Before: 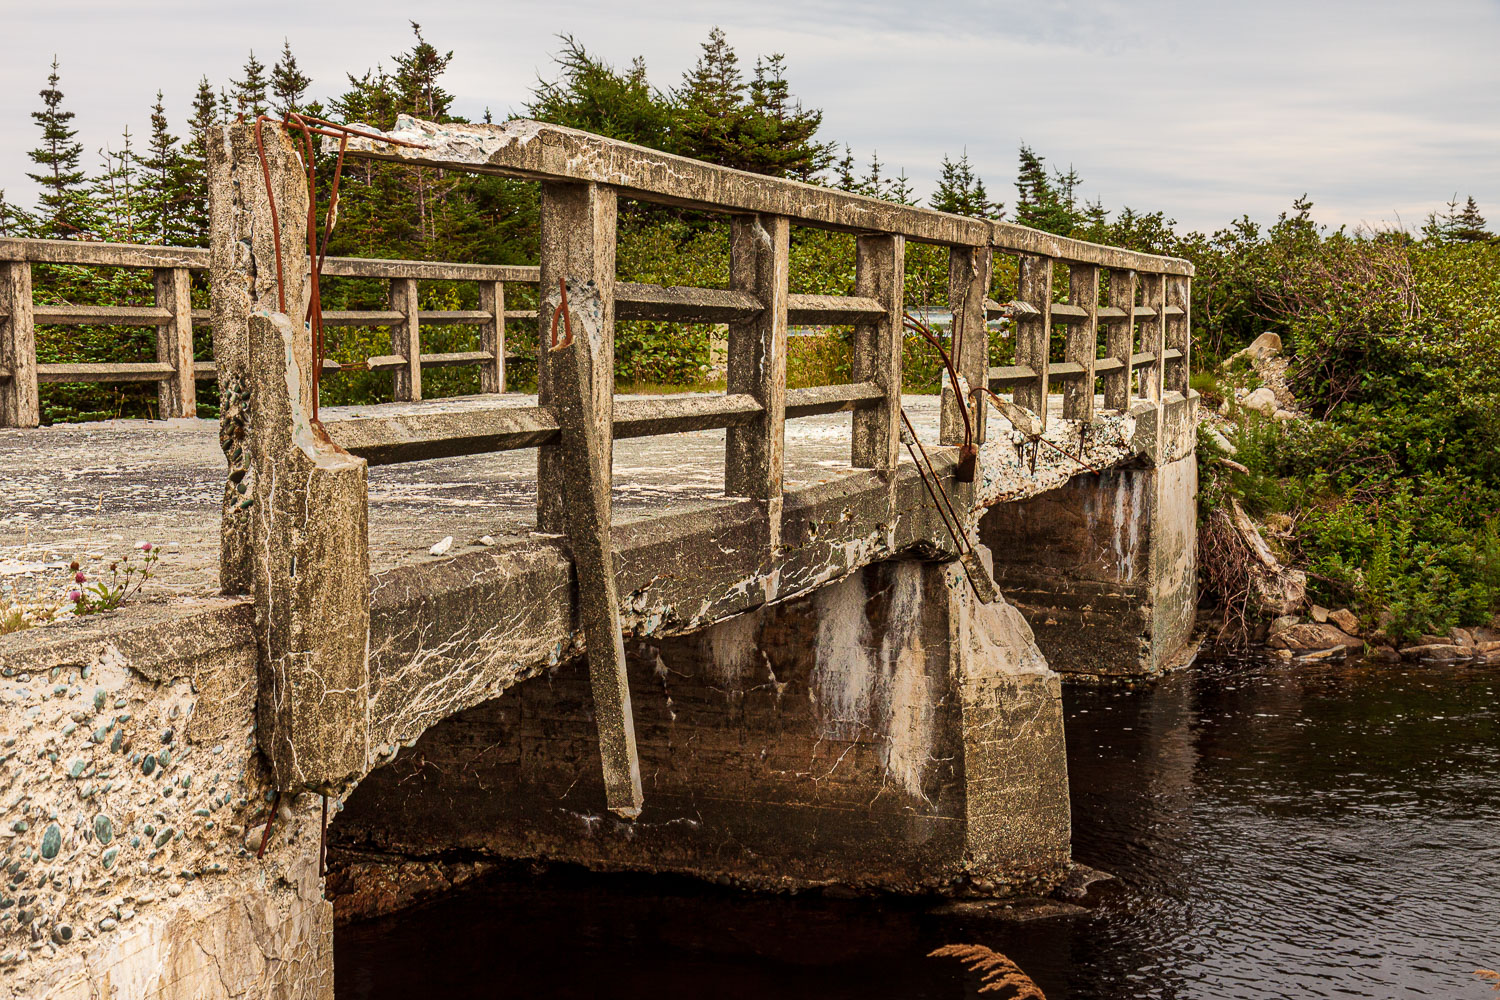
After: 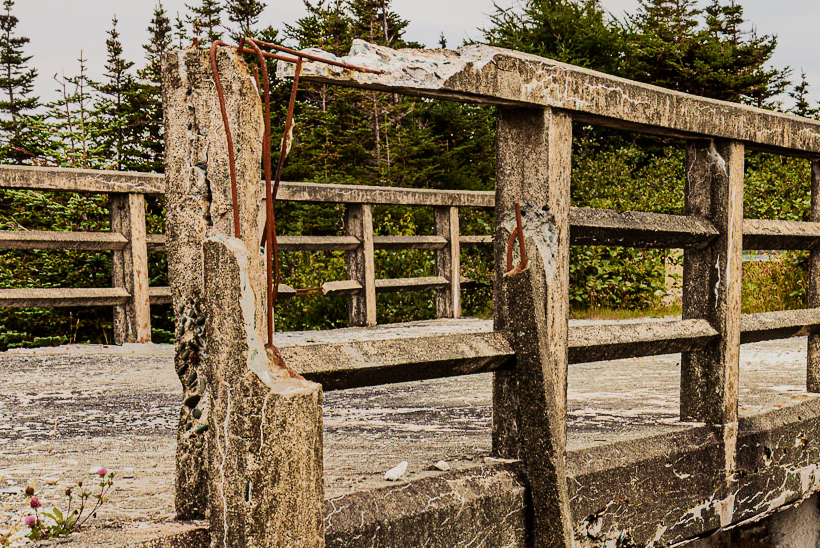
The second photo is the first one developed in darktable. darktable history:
filmic rgb: black relative exposure -7.5 EV, white relative exposure 5 EV, hardness 3.31, contrast 1.3, contrast in shadows safe
crop and rotate: left 3.047%, top 7.509%, right 42.236%, bottom 37.598%
